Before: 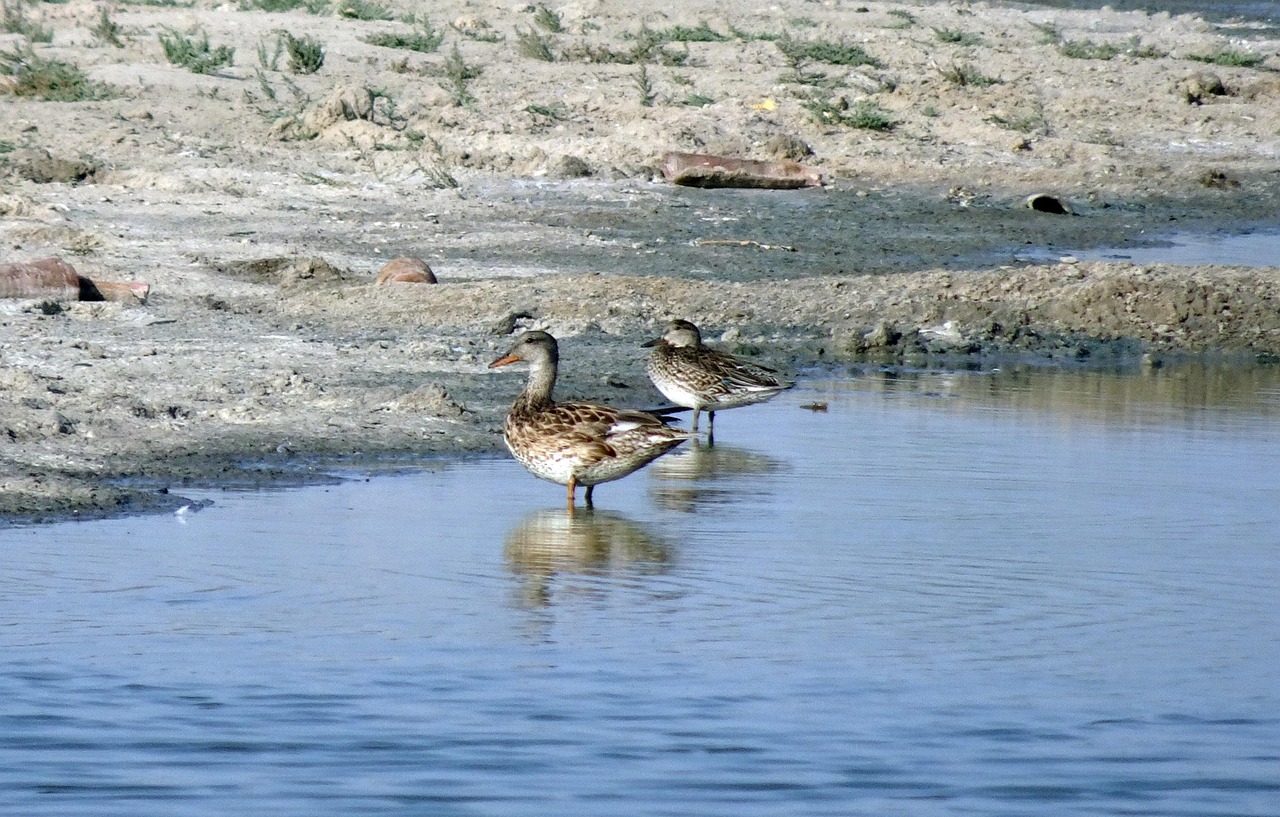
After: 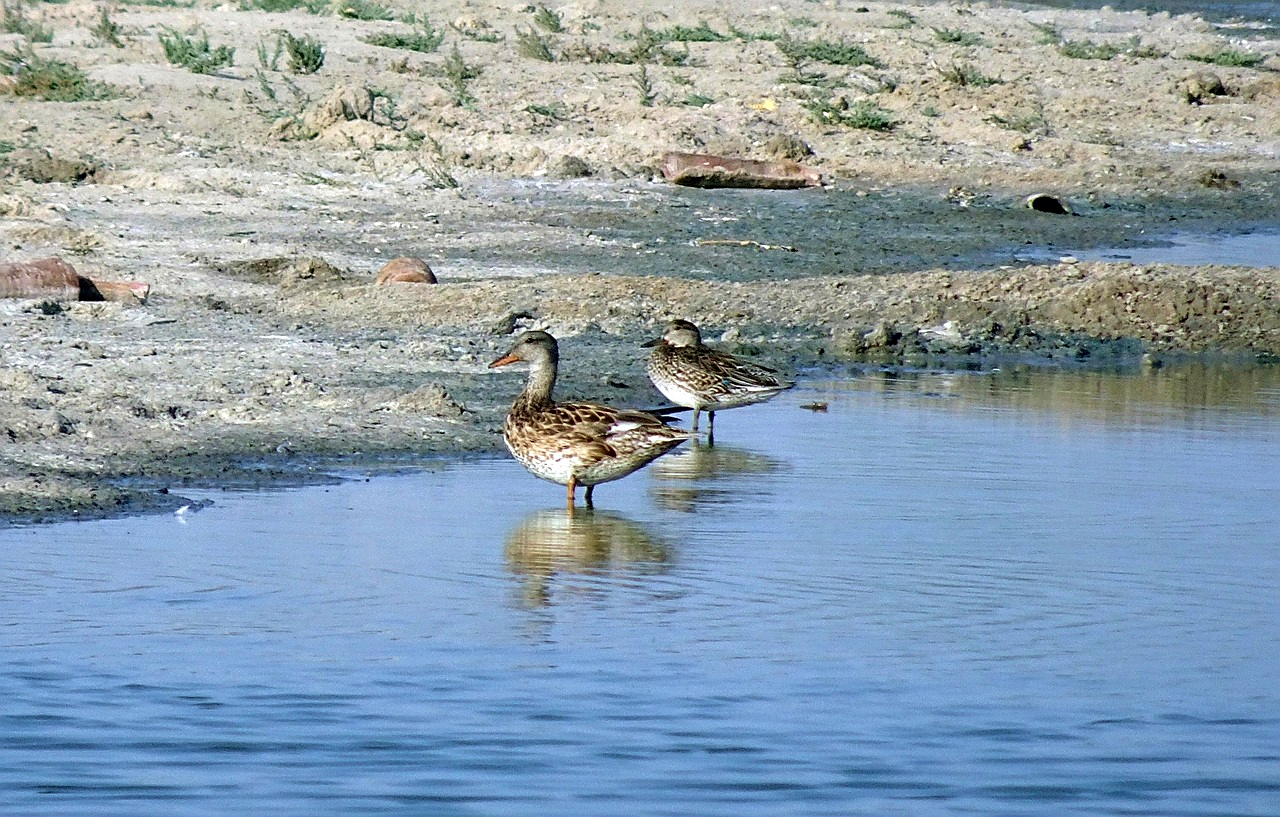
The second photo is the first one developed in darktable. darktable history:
sharpen: amount 0.475
velvia: strength 30.54%
